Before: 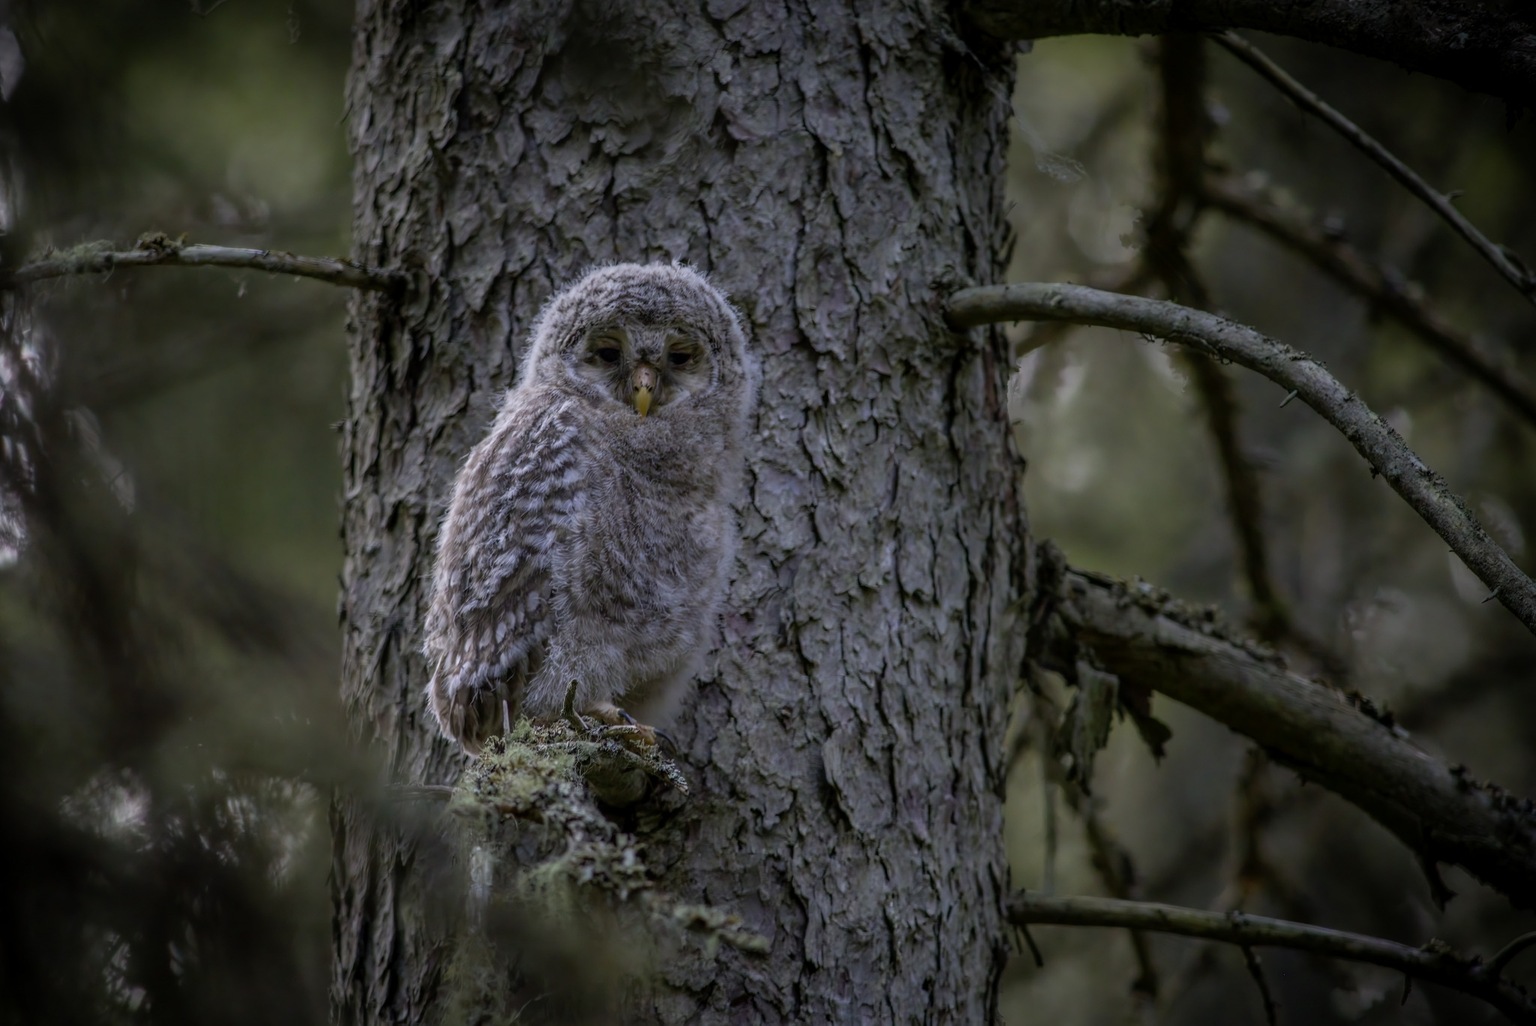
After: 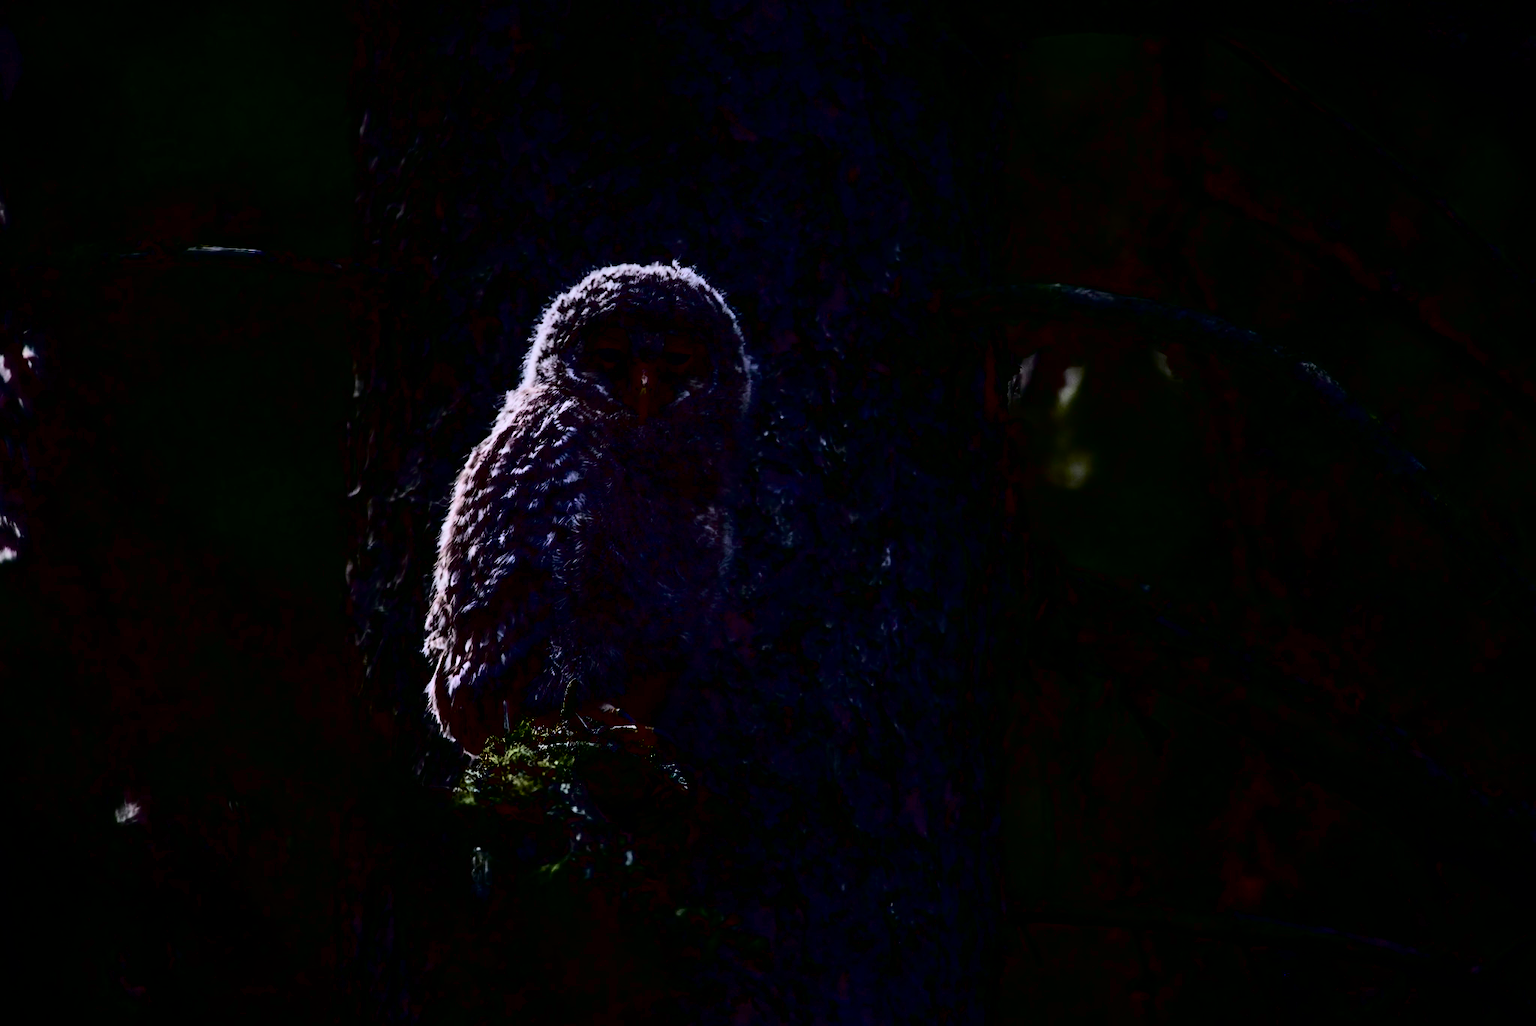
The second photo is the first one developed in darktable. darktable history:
tone equalizer: mask exposure compensation -0.495 EV
contrast brightness saturation: contrast 0.766, brightness -0.989, saturation 0.98
tone curve: curves: ch0 [(0, 0) (0.058, 0.027) (0.214, 0.183) (0.304, 0.288) (0.522, 0.549) (0.658, 0.7) (0.741, 0.775) (0.844, 0.866) (0.986, 0.957)]; ch1 [(0, 0) (0.172, 0.123) (0.312, 0.296) (0.437, 0.429) (0.471, 0.469) (0.502, 0.5) (0.513, 0.515) (0.572, 0.603) (0.617, 0.653) (0.68, 0.724) (0.889, 0.924) (1, 1)]; ch2 [(0, 0) (0.411, 0.424) (0.489, 0.49) (0.502, 0.5) (0.517, 0.519) (0.549, 0.578) (0.604, 0.628) (0.693, 0.686) (1, 1)], color space Lab, independent channels, preserve colors none
